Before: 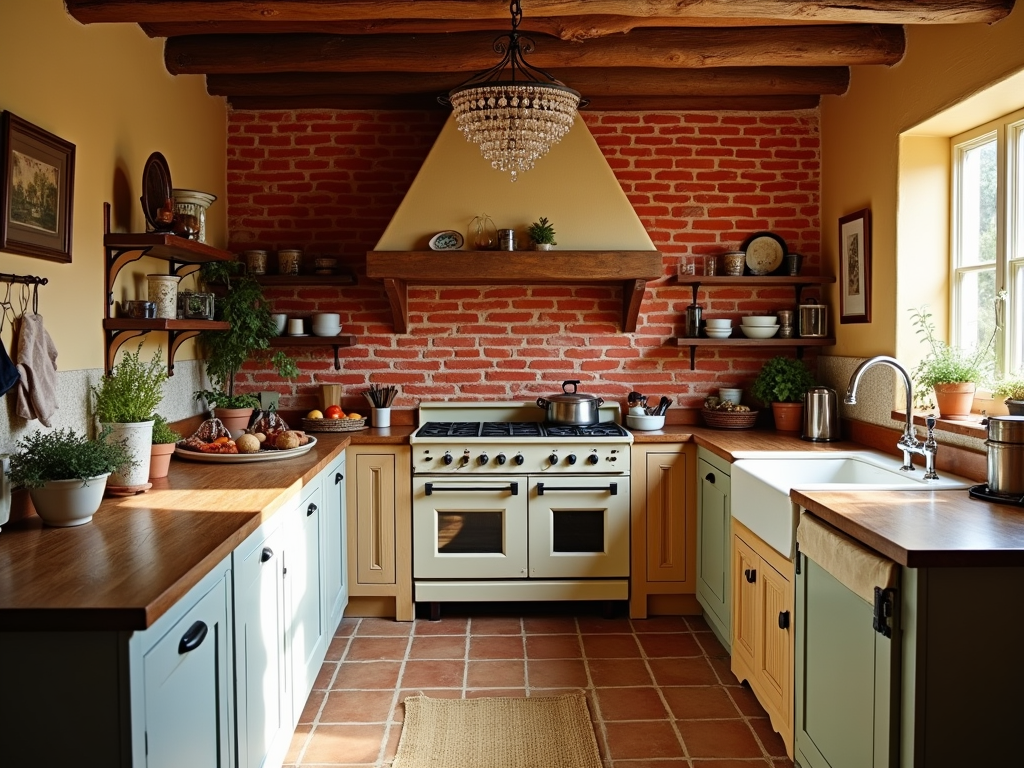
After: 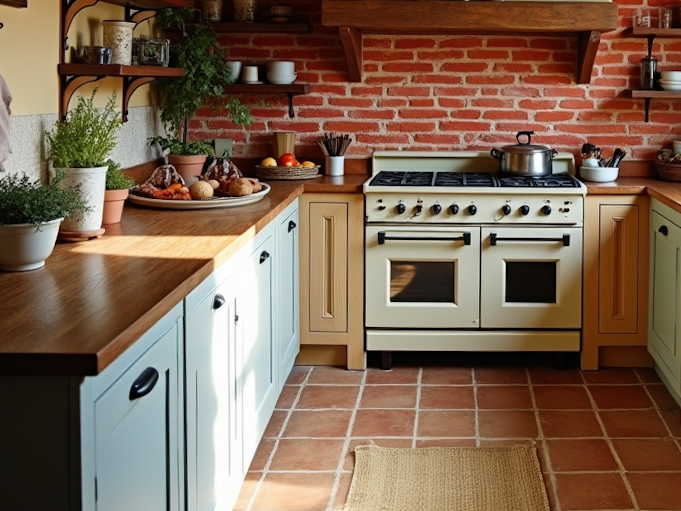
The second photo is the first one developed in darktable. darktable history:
crop and rotate: angle -0.682°, left 3.792%, top 32.364%, right 28.573%
